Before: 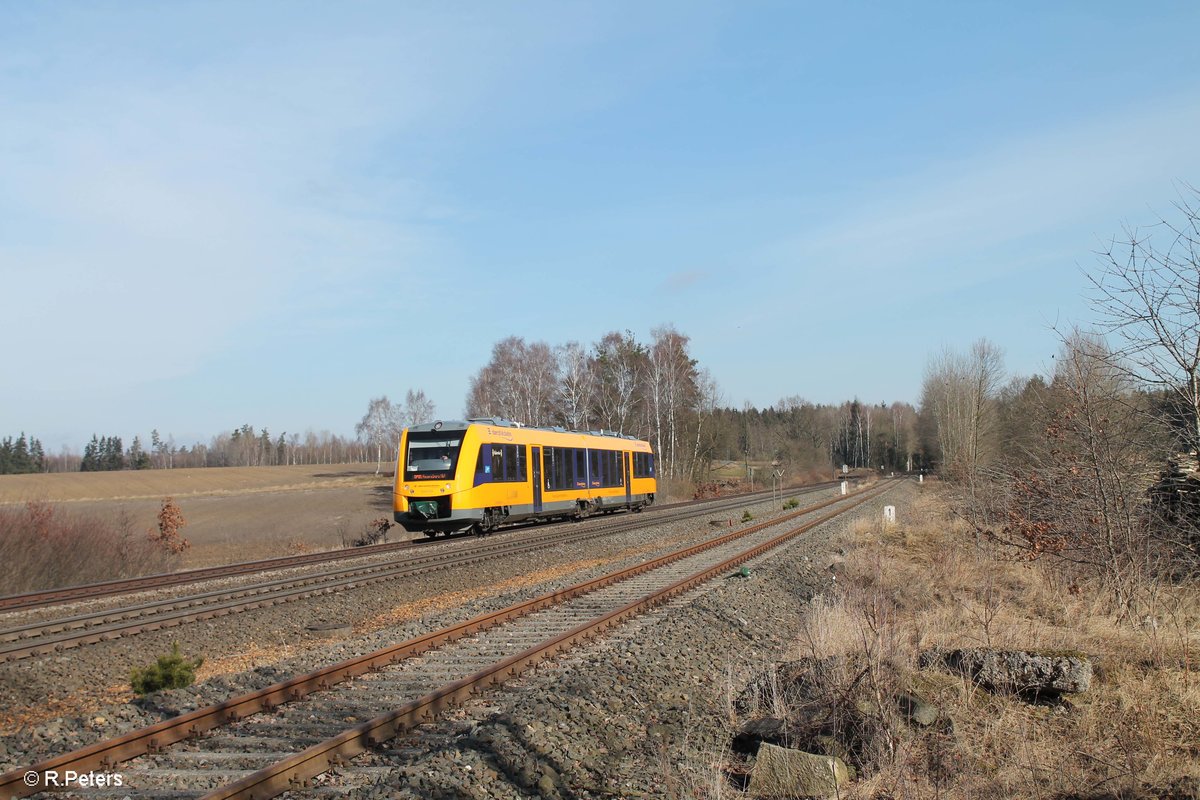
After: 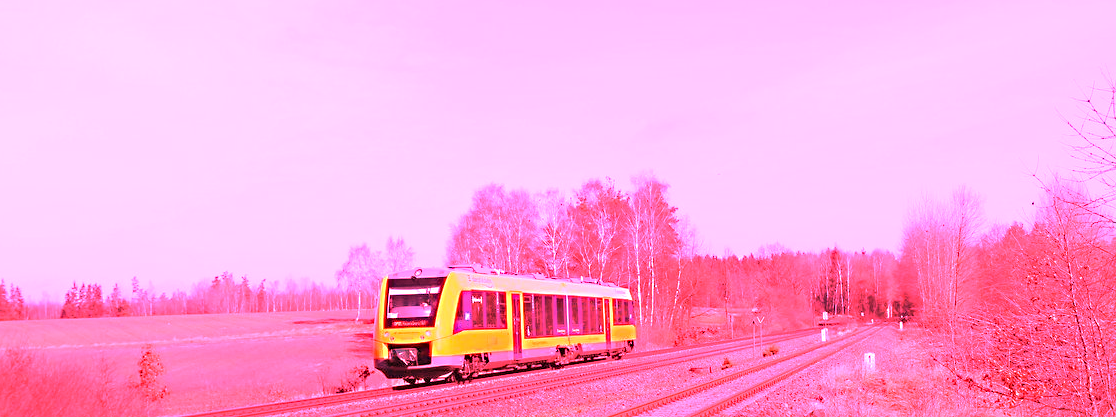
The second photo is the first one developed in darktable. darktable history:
sharpen: radius 5.325, amount 0.312, threshold 26.433
white balance: red 4.26, blue 1.802
crop: left 1.744%, top 19.225%, right 5.069%, bottom 28.357%
